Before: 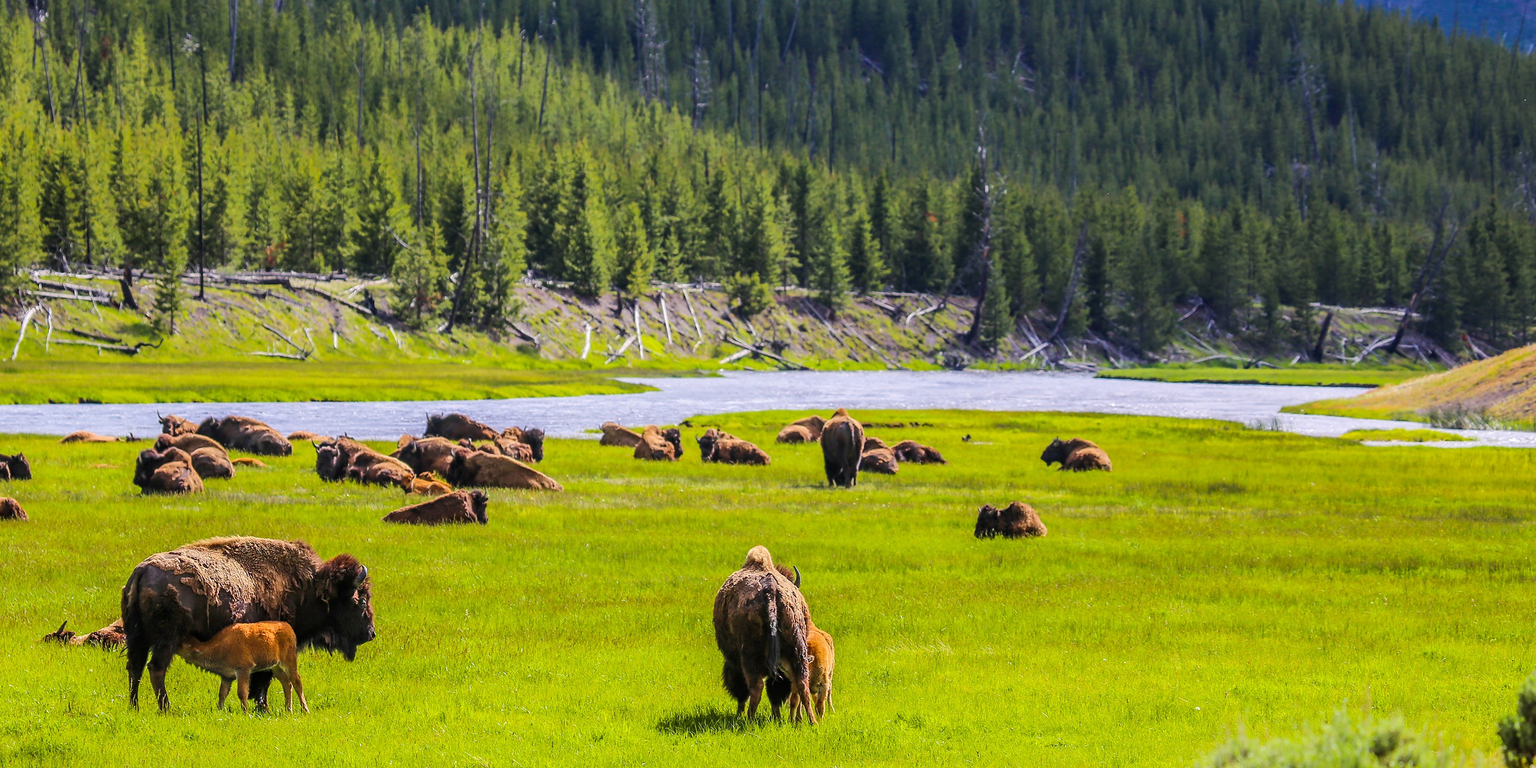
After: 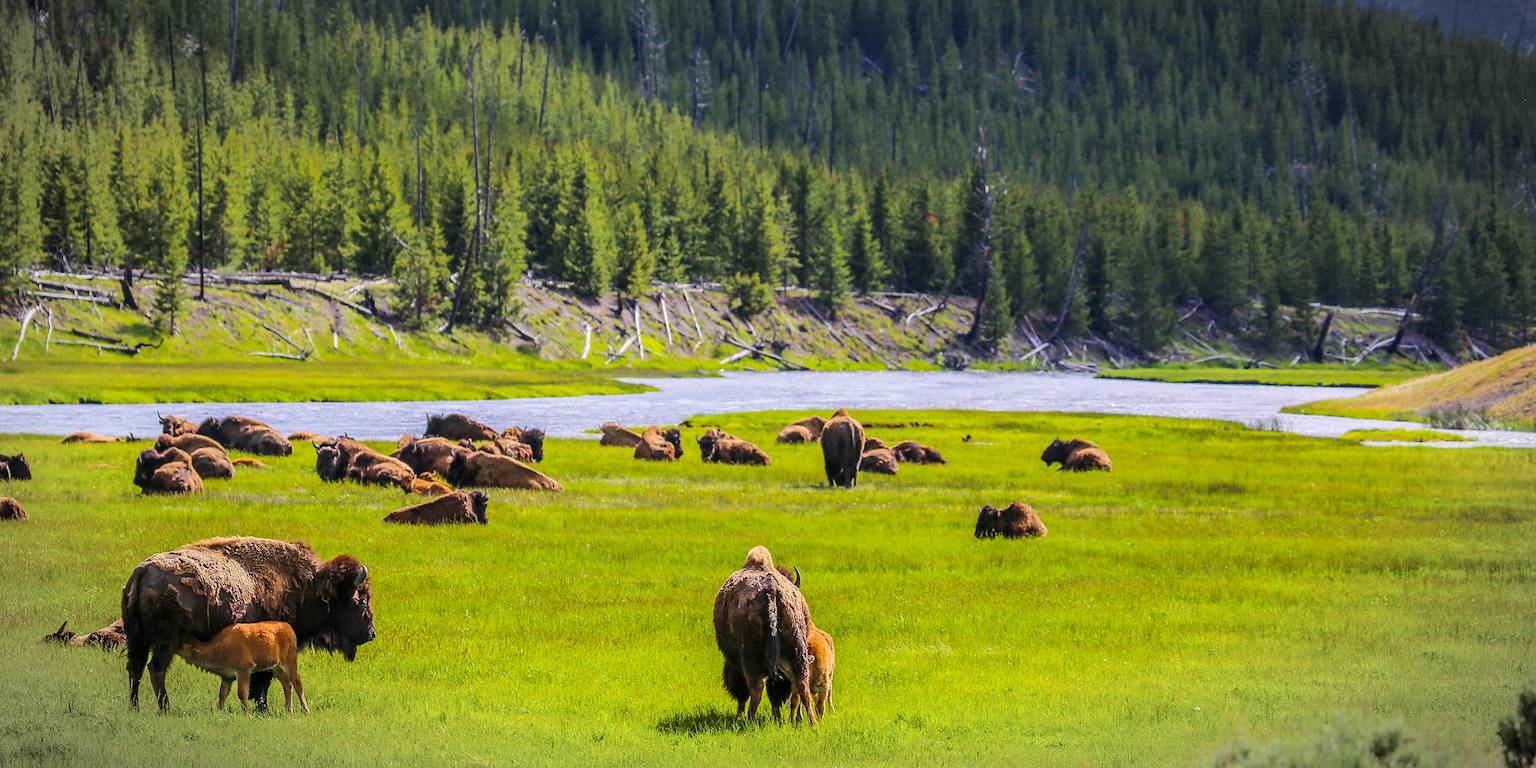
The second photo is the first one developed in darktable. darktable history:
vignetting: fall-off start 81.29%, fall-off radius 61.66%, automatic ratio true, width/height ratio 1.42, dithering 8-bit output
